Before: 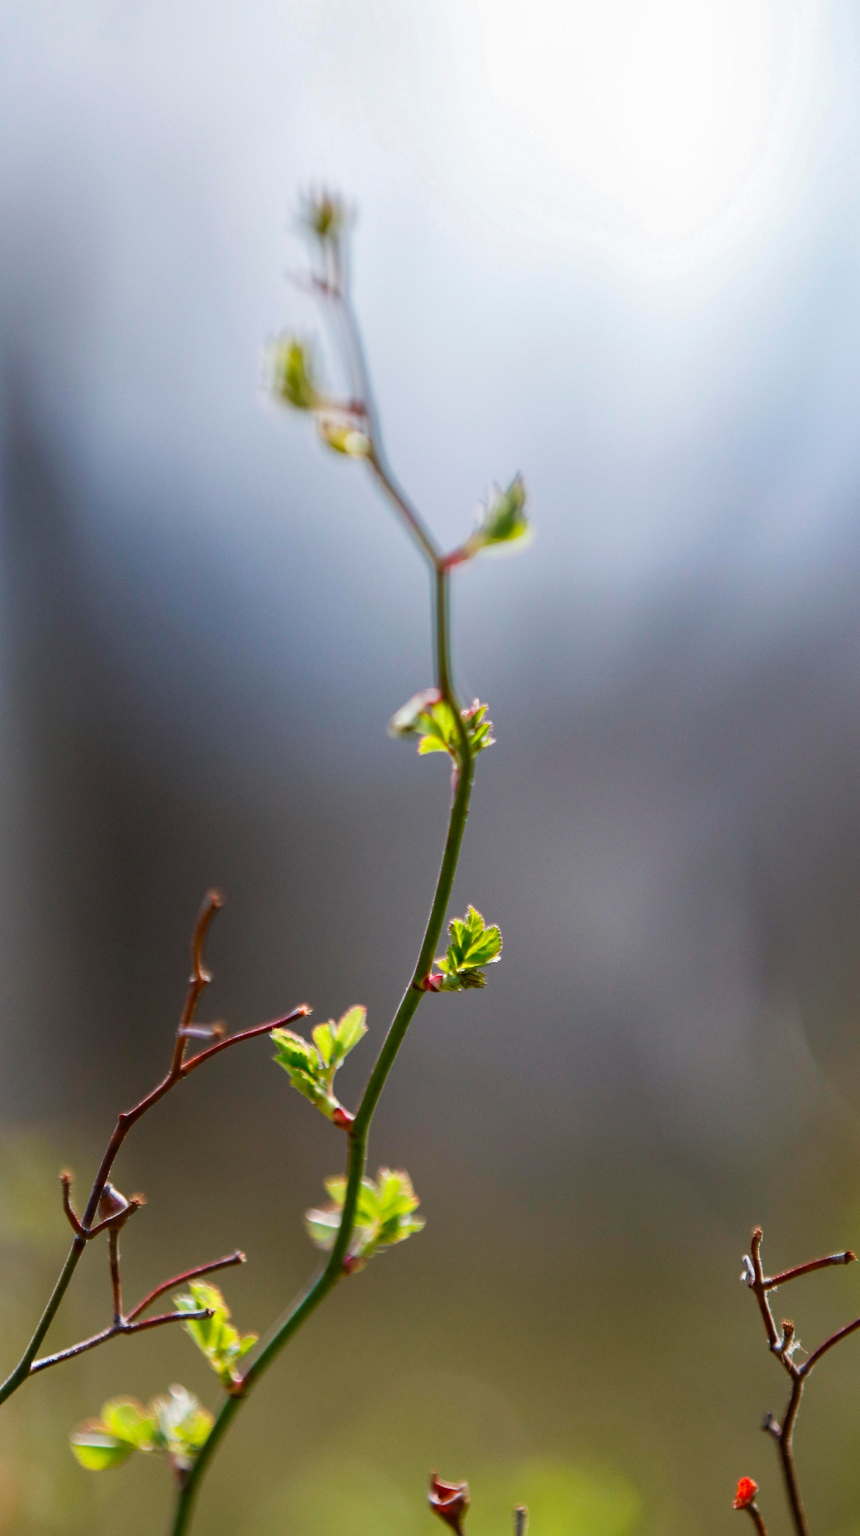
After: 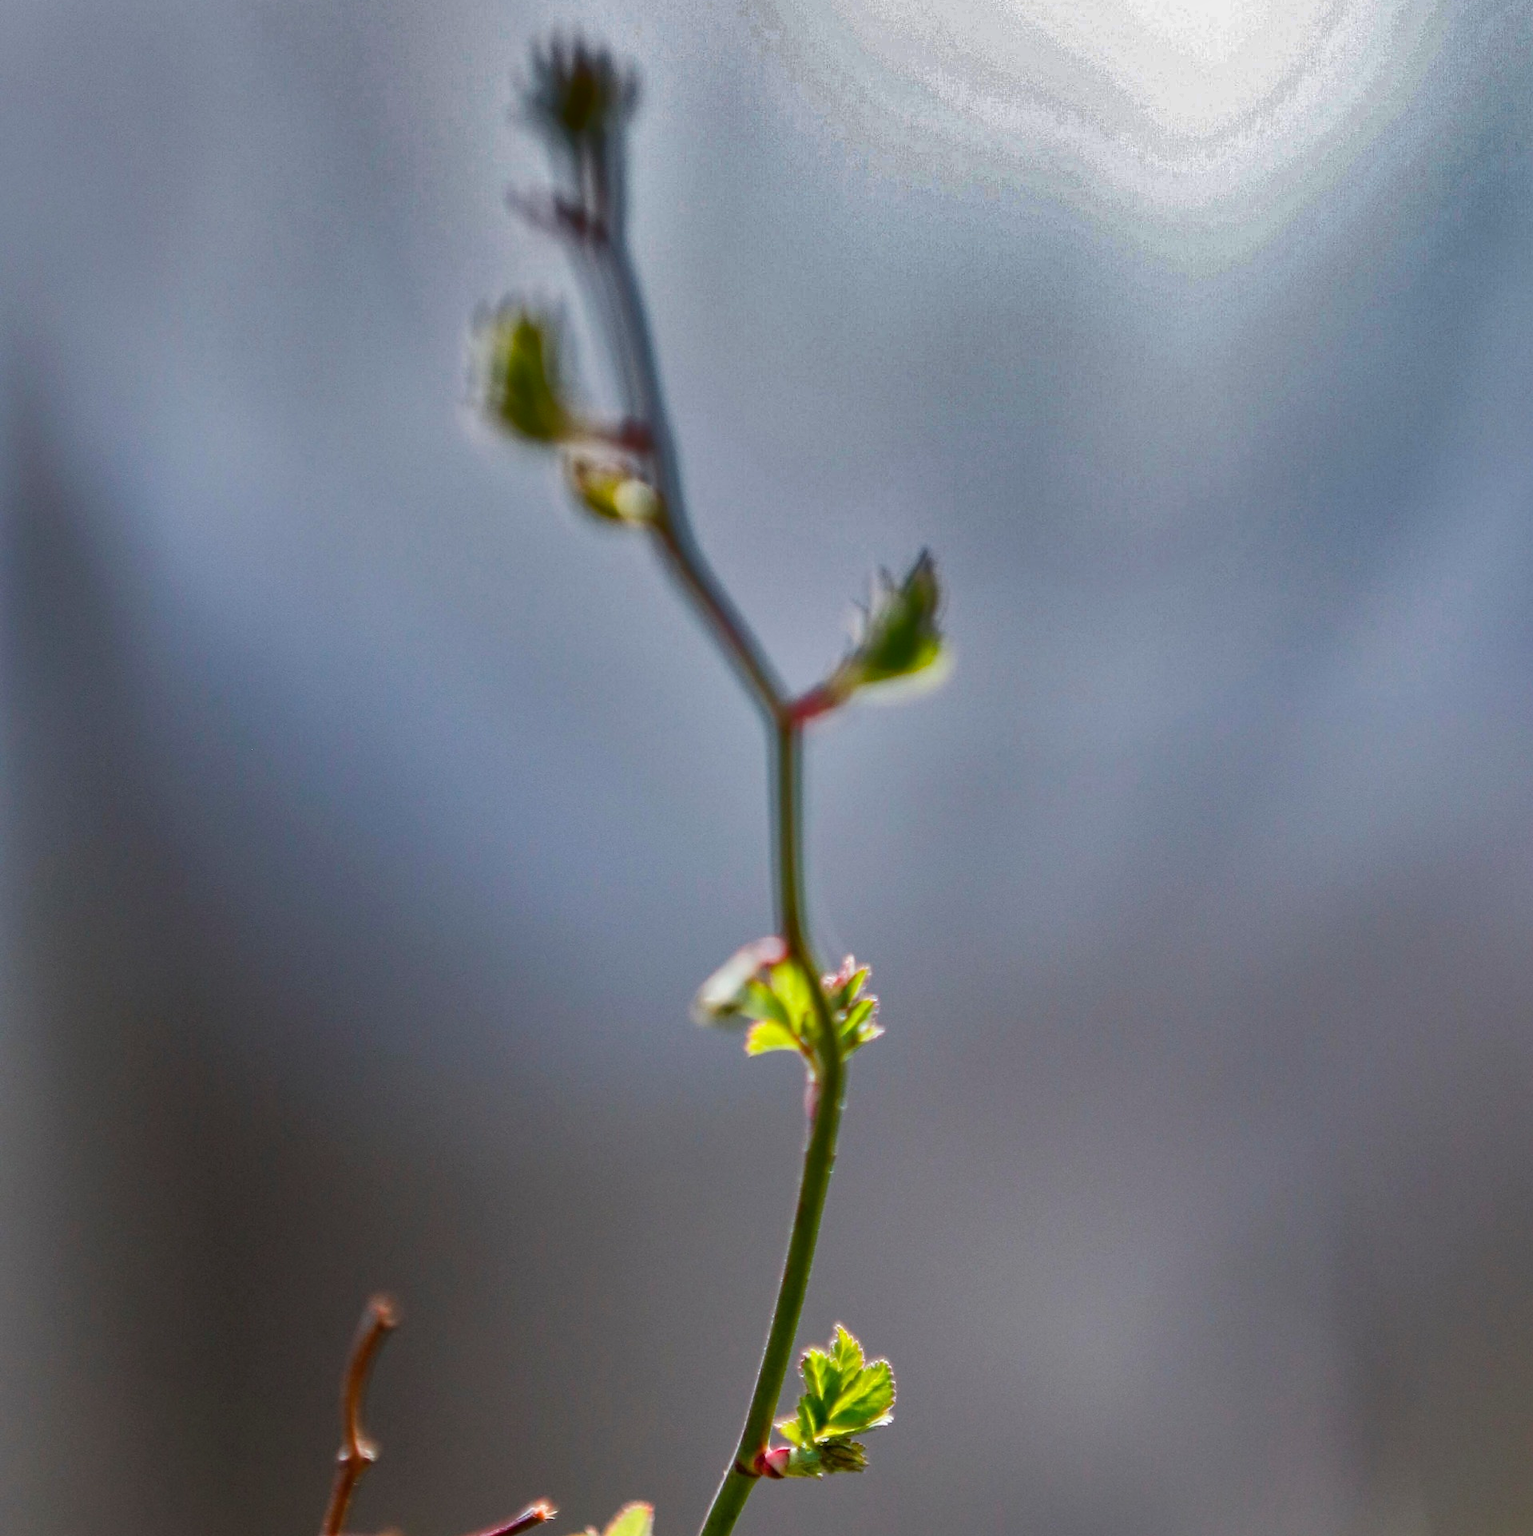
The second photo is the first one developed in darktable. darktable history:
shadows and highlights: shadows 20.91, highlights -82.73, soften with gaussian
crop and rotate: top 10.605%, bottom 33.274%
